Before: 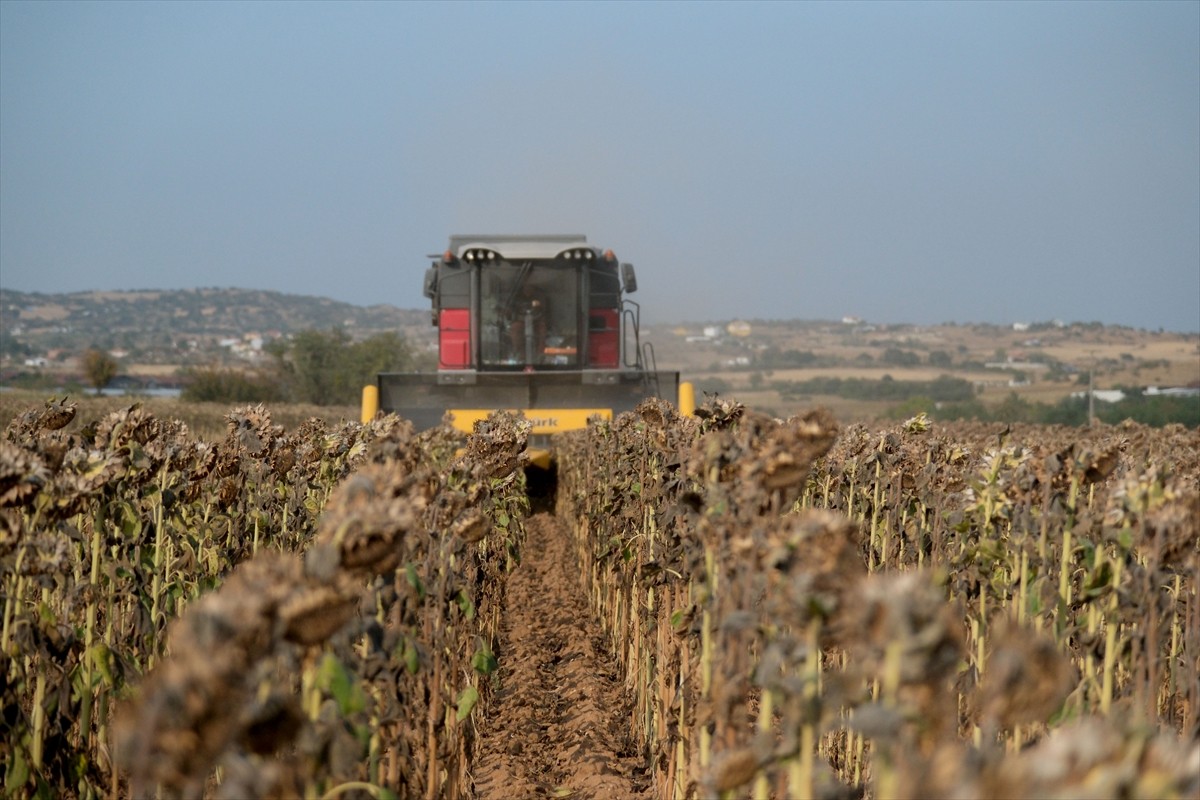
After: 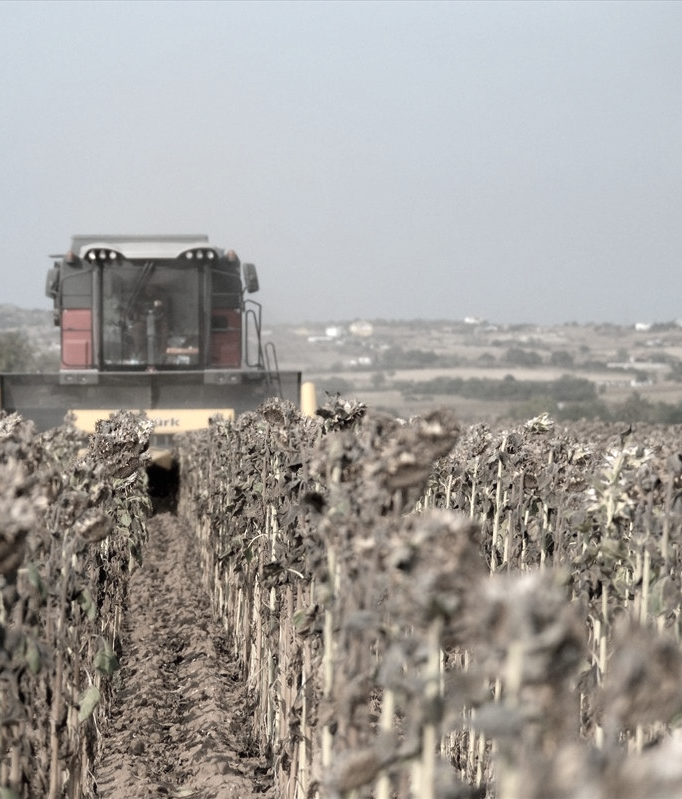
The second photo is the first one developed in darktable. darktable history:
exposure: black level correction 0, exposure 0.704 EV, compensate highlight preservation false
crop: left 31.548%, top 0.023%, right 11.61%
color correction: highlights b* -0.058, saturation 0.295
